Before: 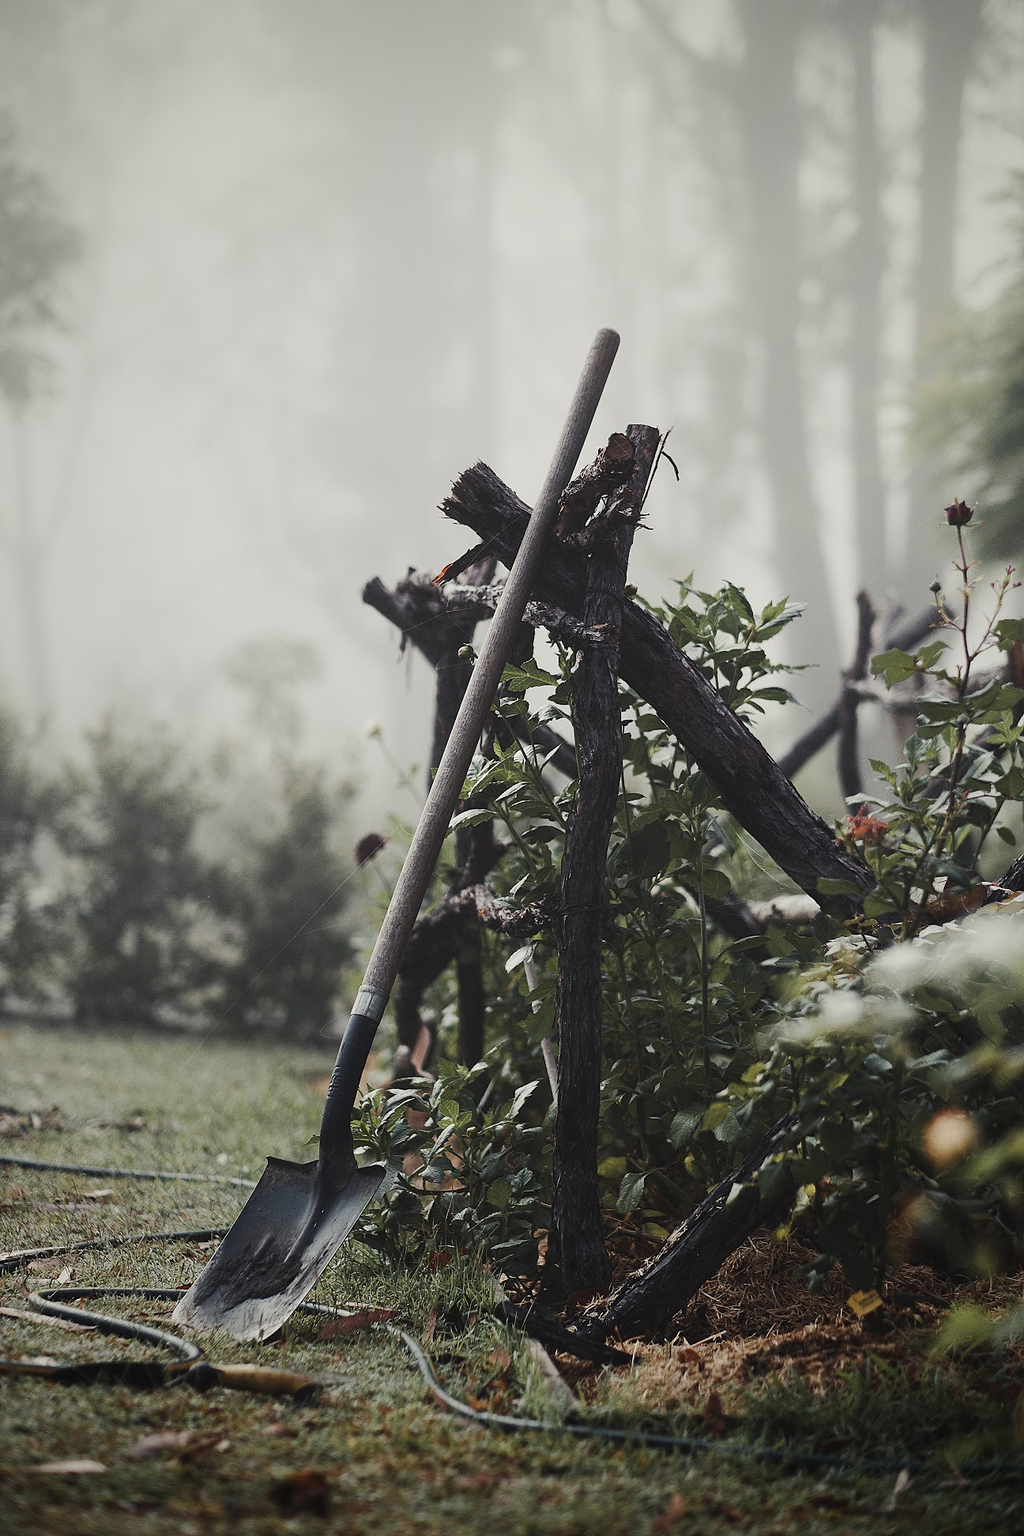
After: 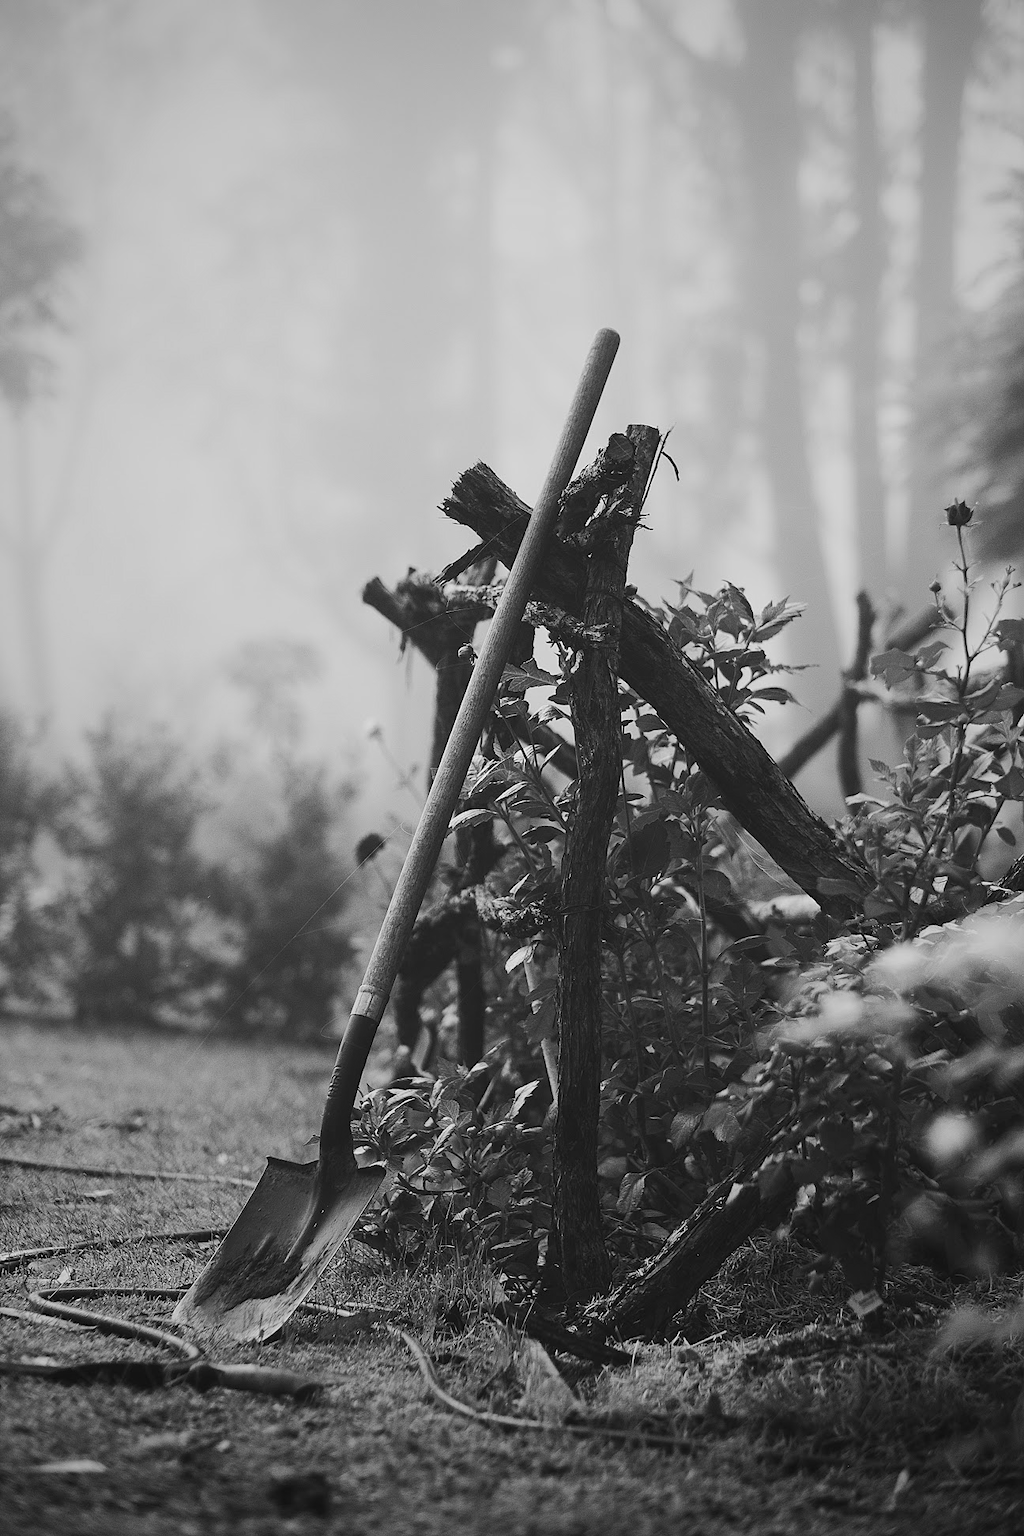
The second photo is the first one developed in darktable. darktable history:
color balance: mode lift, gamma, gain (sRGB), lift [1, 1, 1.022, 1.026]
monochrome: a 32, b 64, size 2.3
